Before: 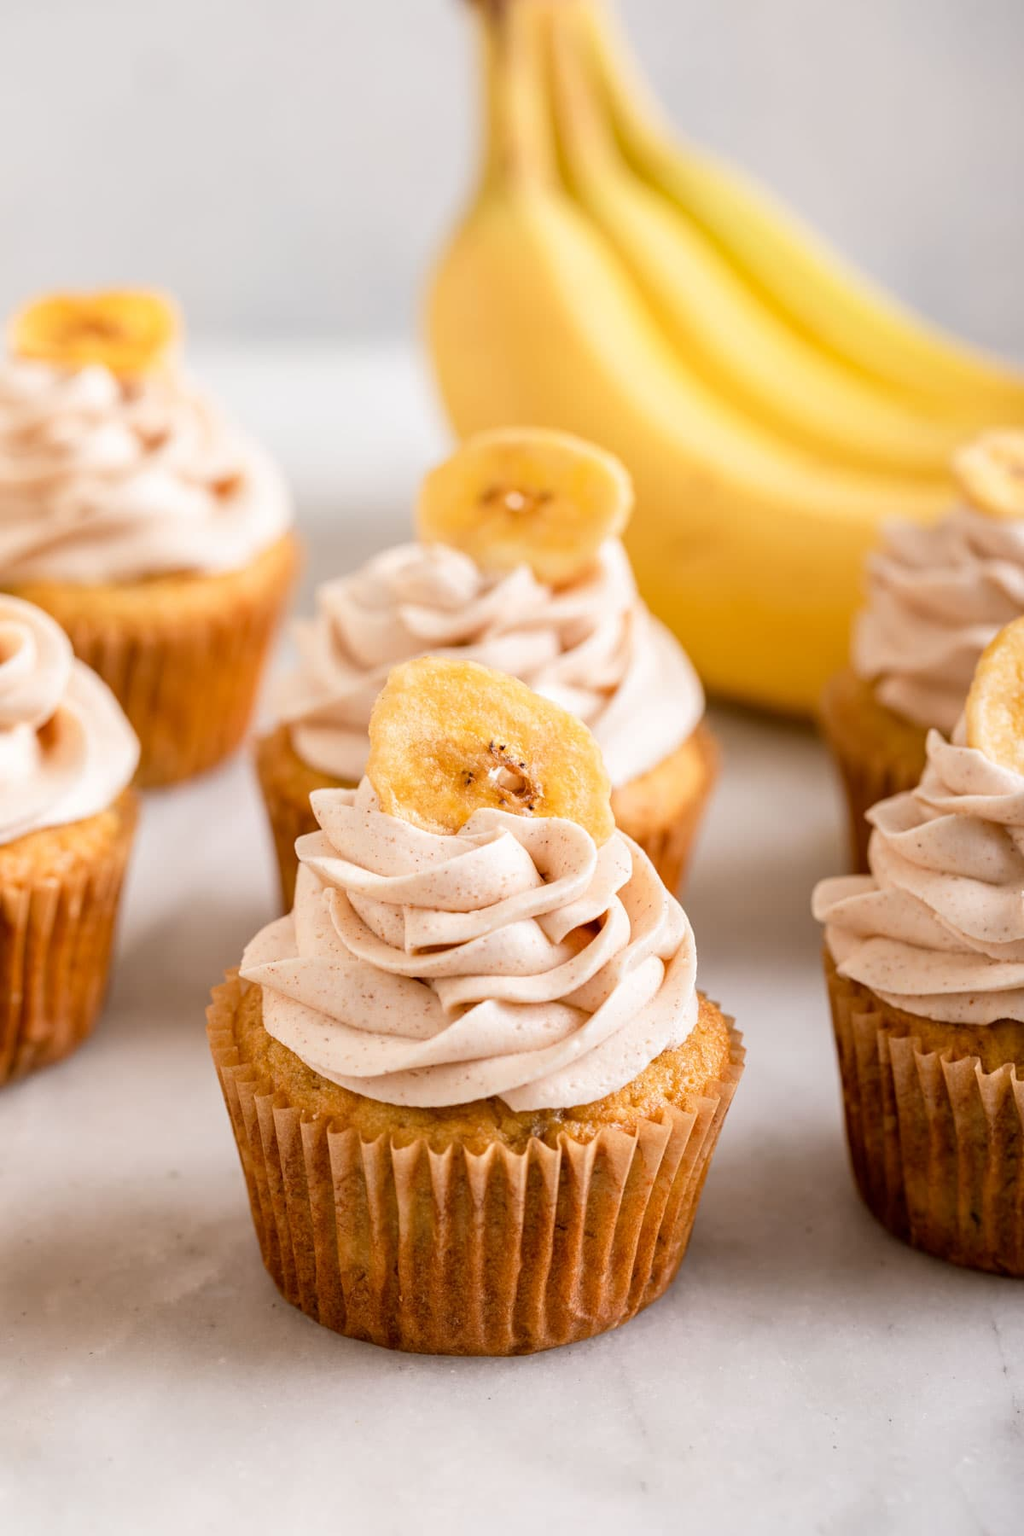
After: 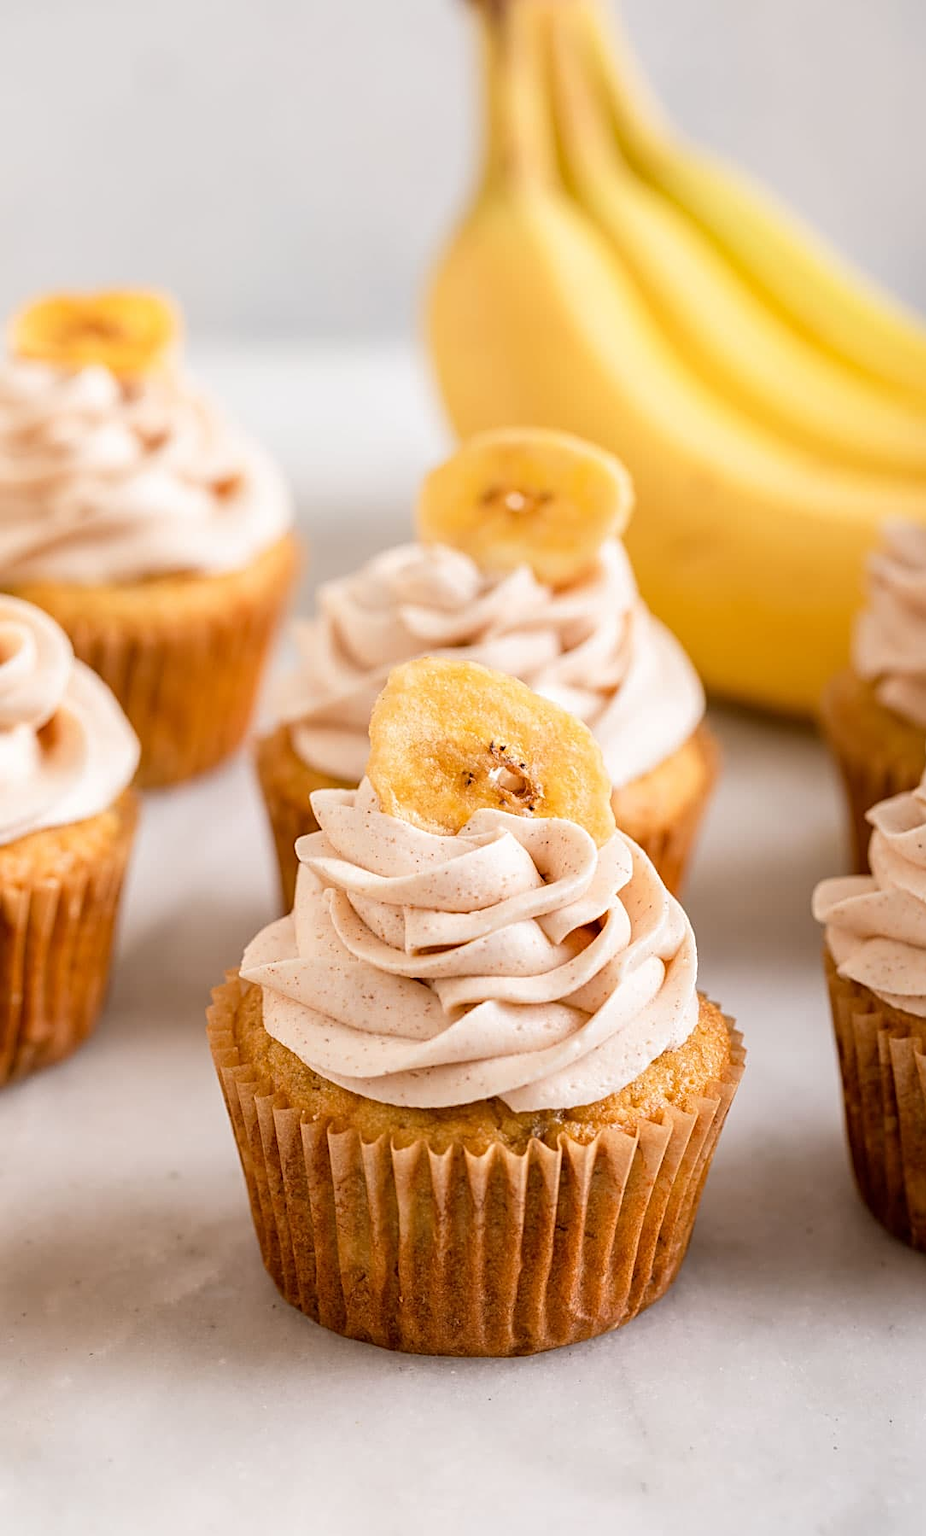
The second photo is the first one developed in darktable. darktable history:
sharpen: on, module defaults
crop: right 9.501%, bottom 0.046%
